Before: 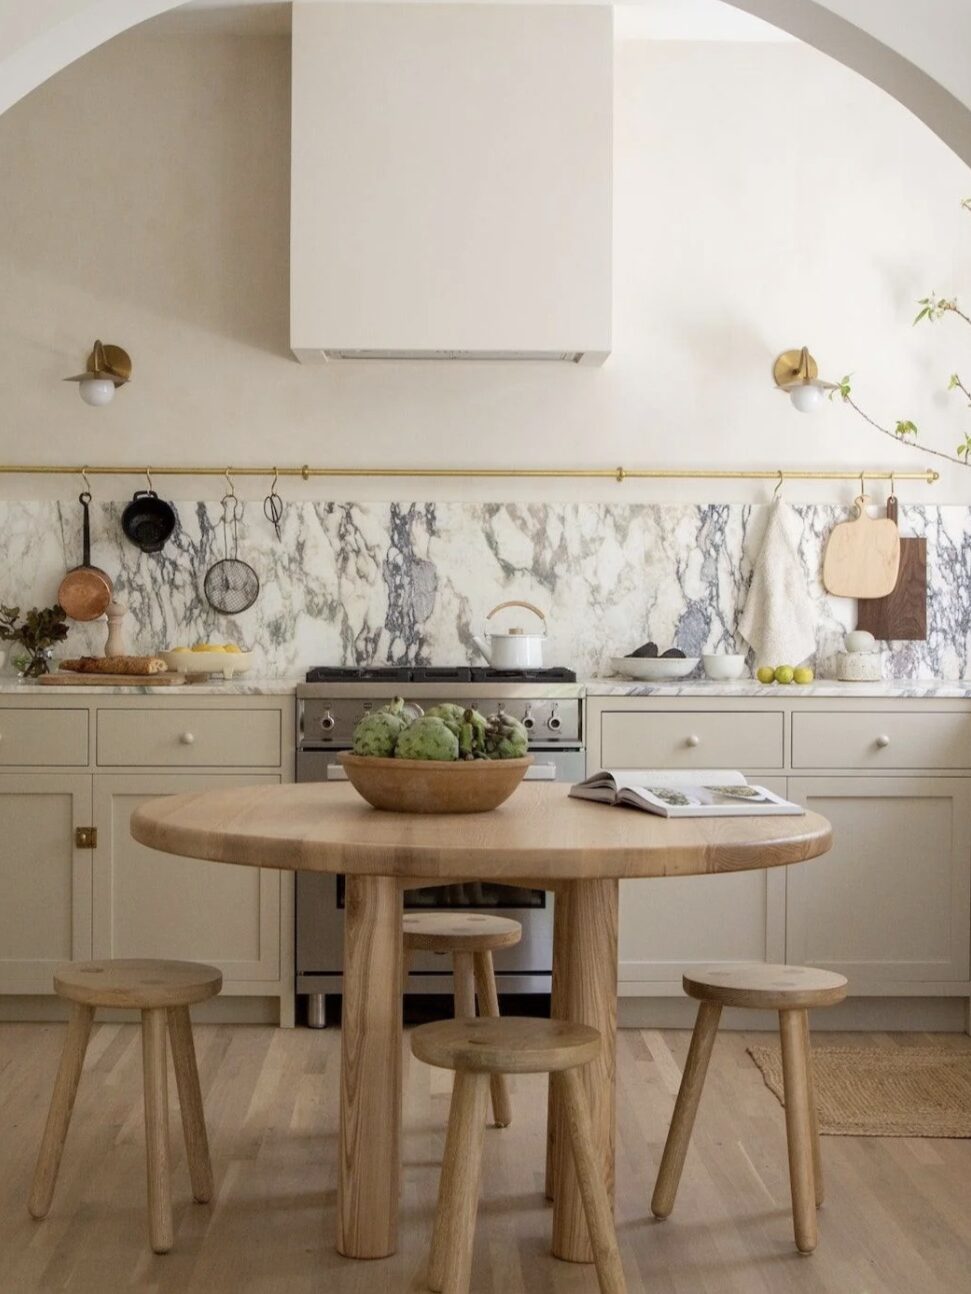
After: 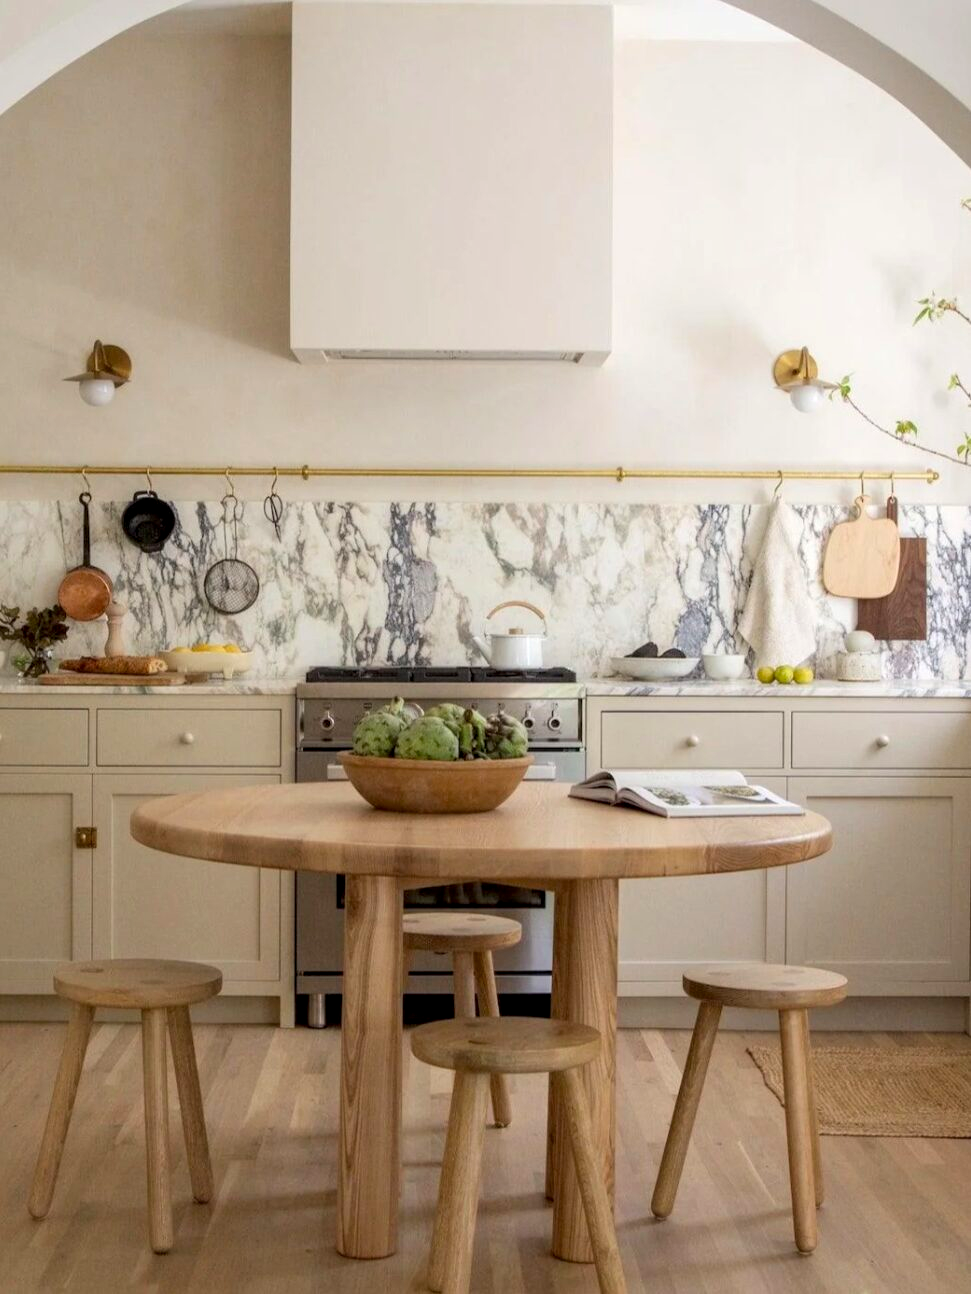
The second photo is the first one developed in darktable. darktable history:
local contrast: highlights 83%, shadows 81%
exposure: exposure -0.041 EV, compensate highlight preservation false
contrast brightness saturation: contrast 0.03, brightness 0.06, saturation 0.13
